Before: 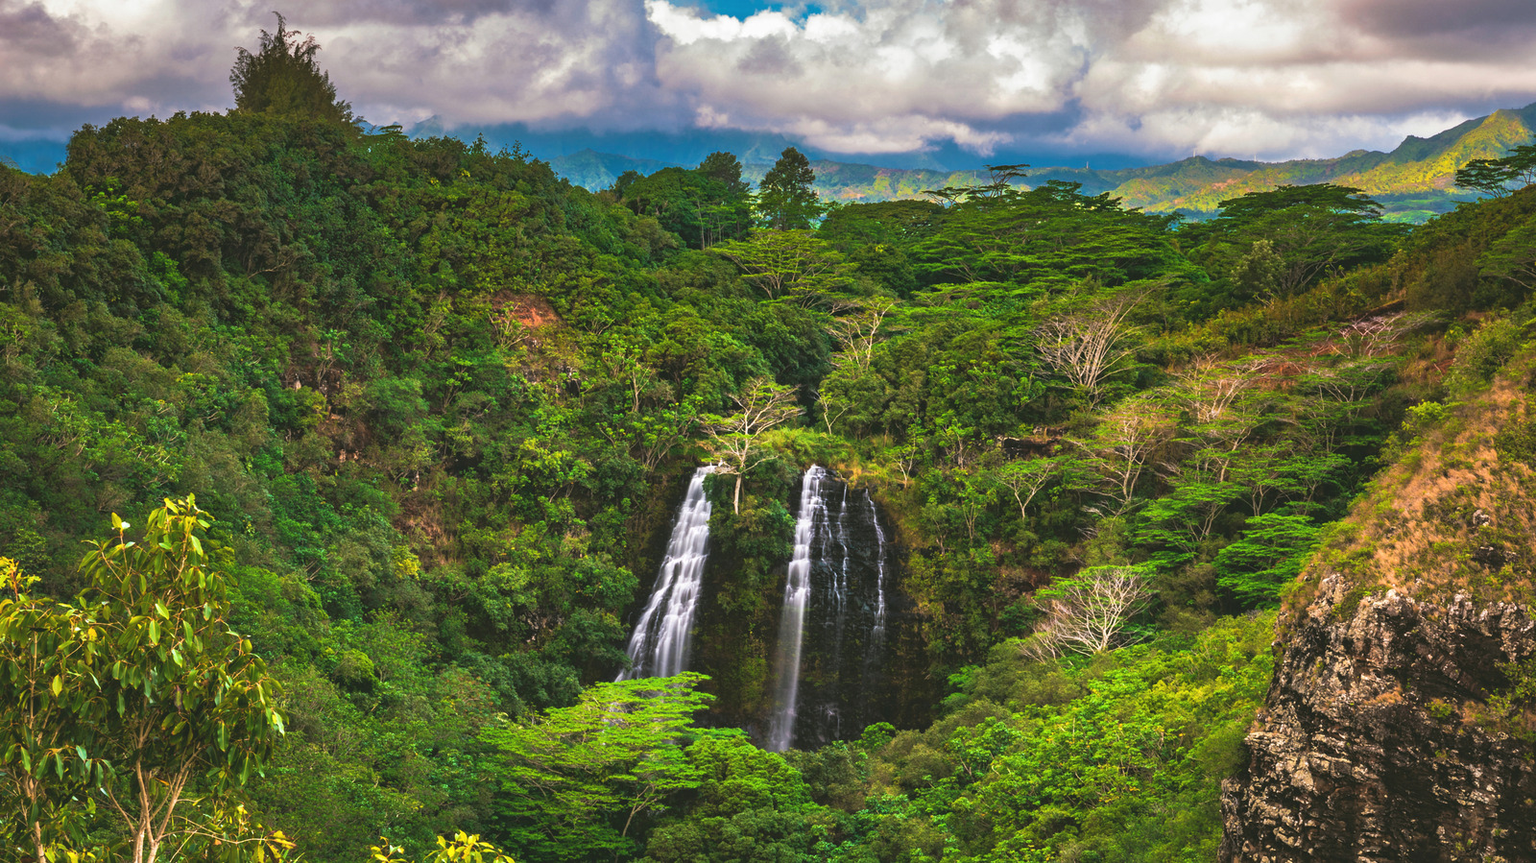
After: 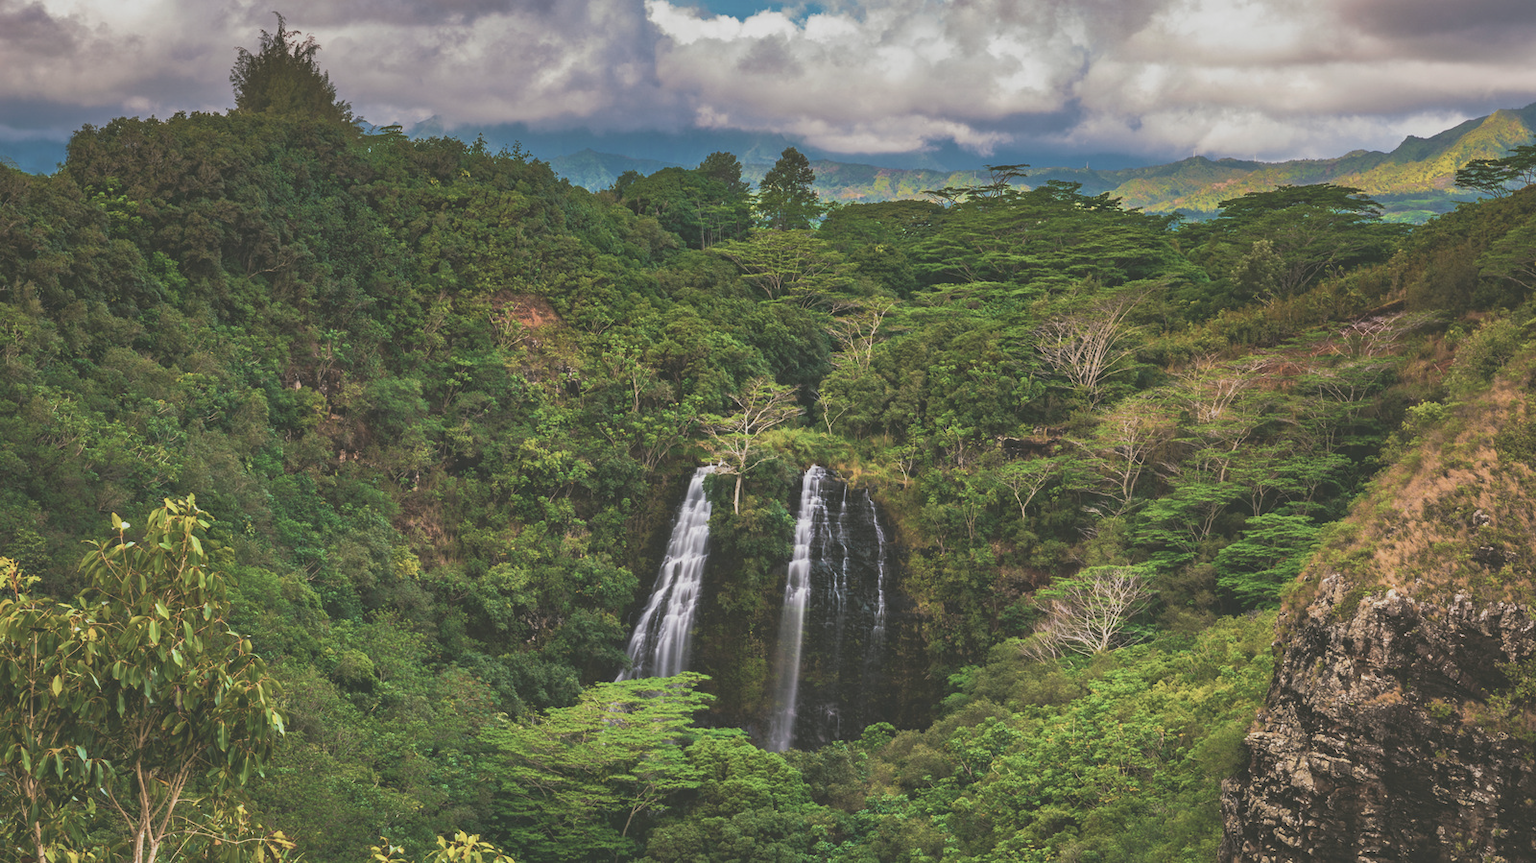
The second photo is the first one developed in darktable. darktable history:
contrast brightness saturation: contrast -0.242, saturation -0.447
color balance rgb: perceptual saturation grading › global saturation 0.992%, global vibrance 20%
